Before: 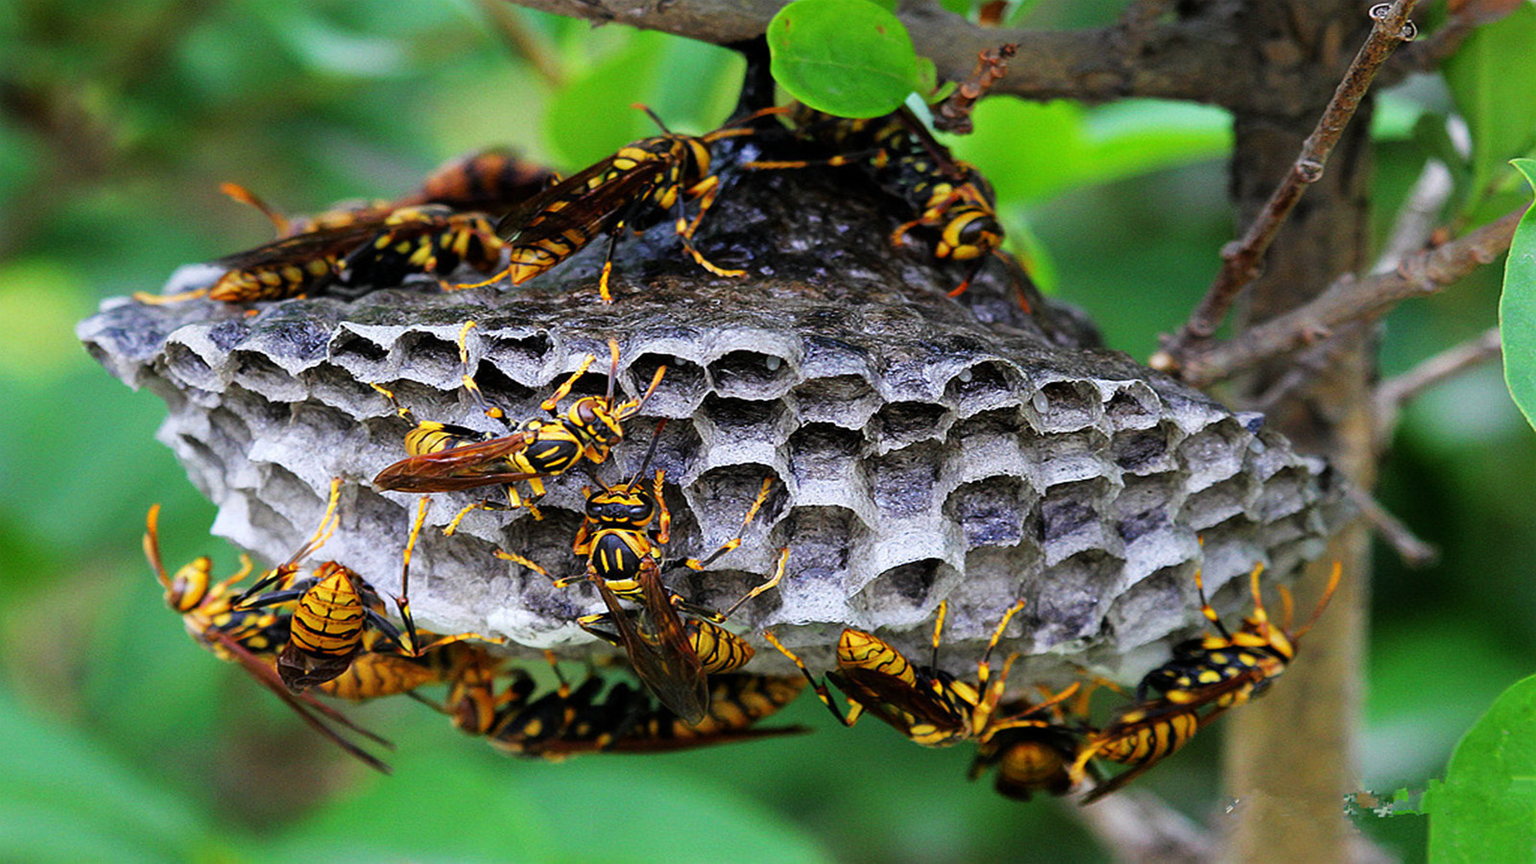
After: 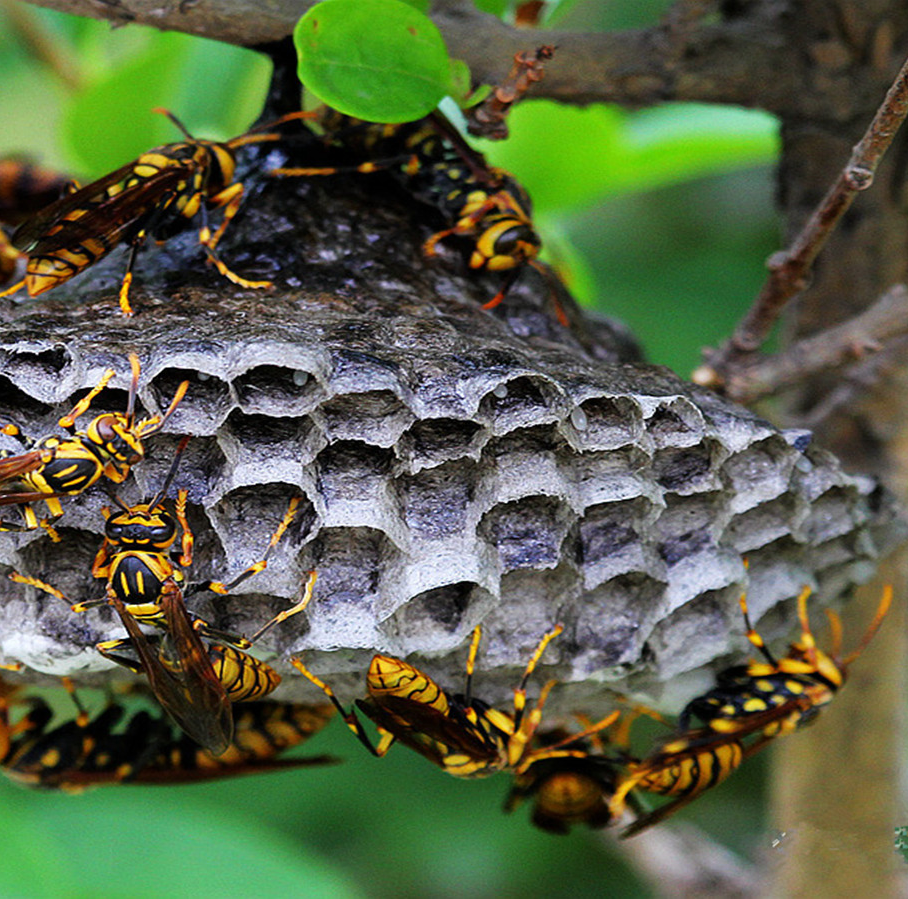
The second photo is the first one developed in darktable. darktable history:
crop: left 31.564%, top 0.009%, right 11.665%
